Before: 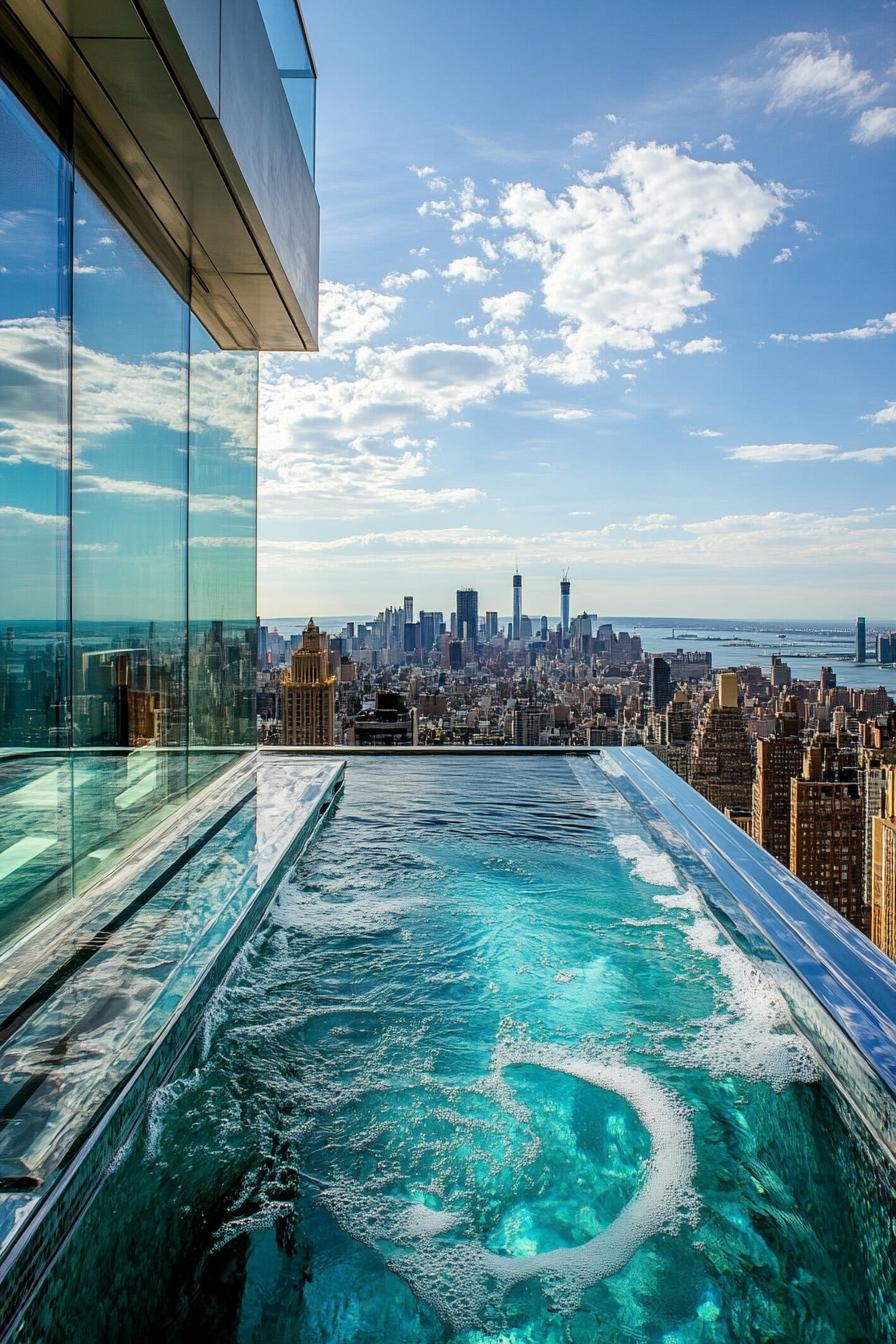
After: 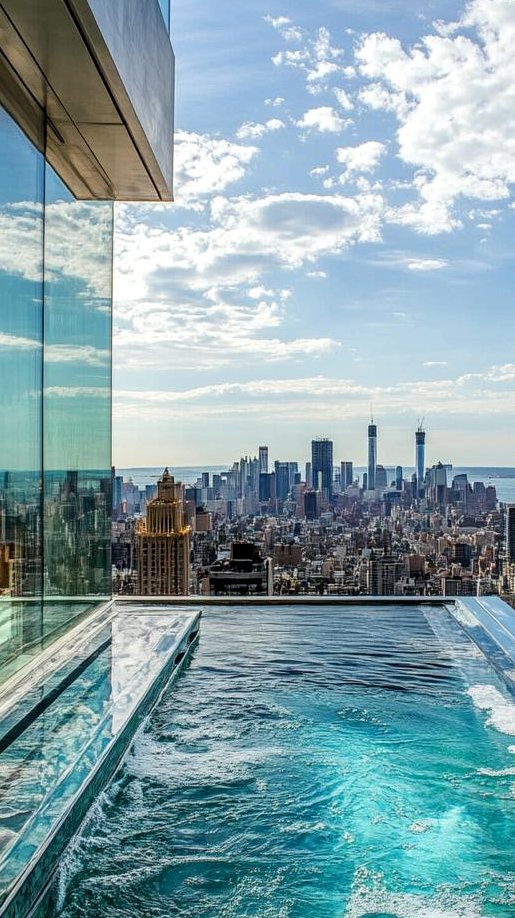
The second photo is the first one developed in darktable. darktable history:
crop: left 16.251%, top 11.224%, right 26.238%, bottom 20.423%
local contrast: on, module defaults
